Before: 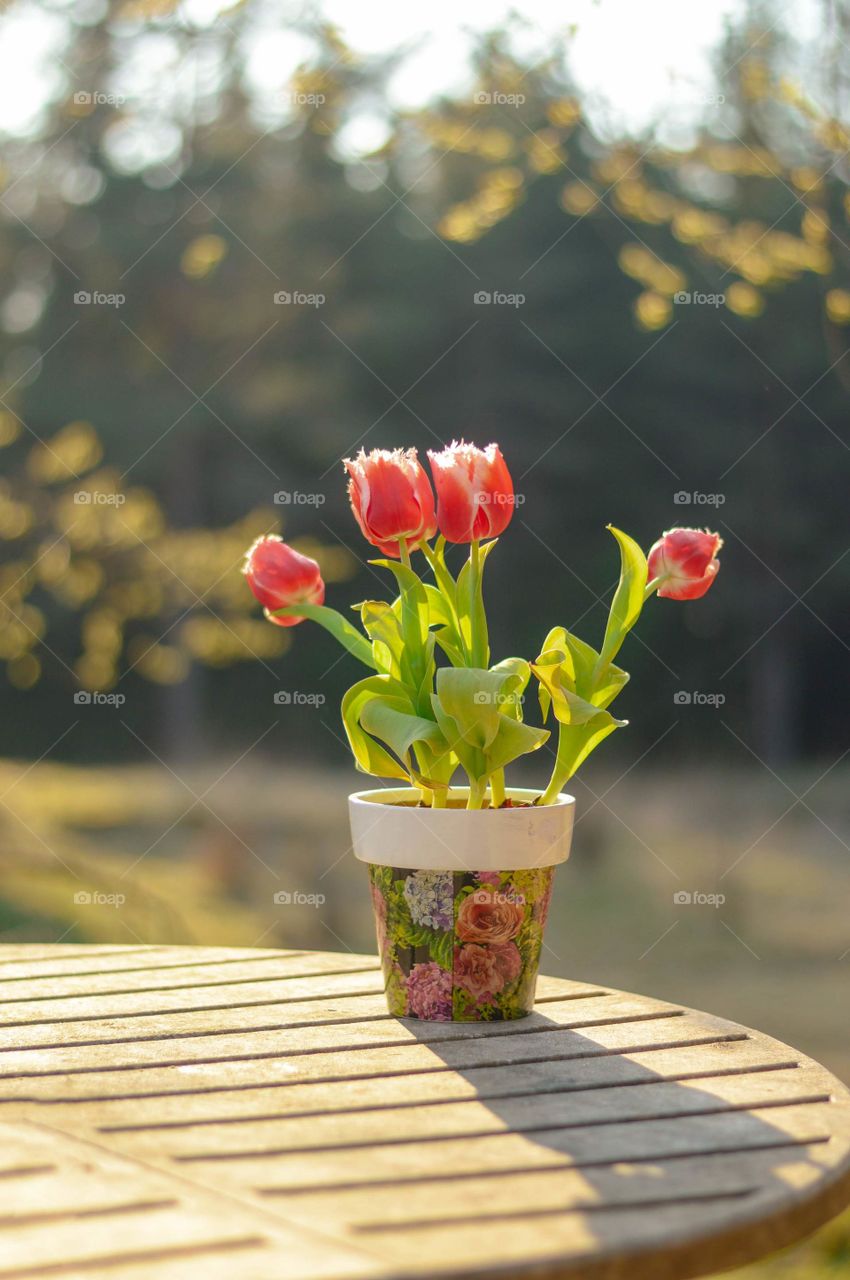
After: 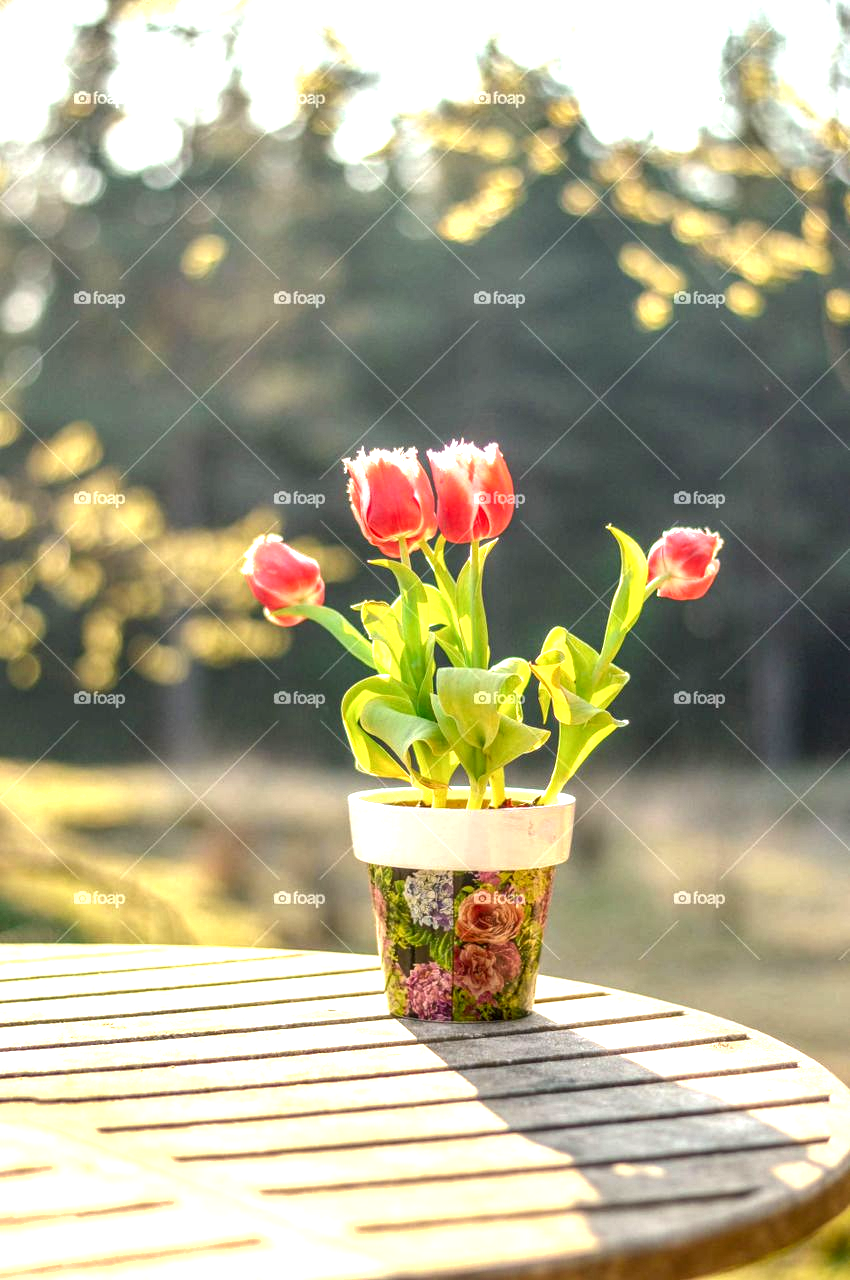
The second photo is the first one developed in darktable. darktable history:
exposure: exposure 1.063 EV, compensate highlight preservation false
shadows and highlights: radius 127.78, shadows 30.57, highlights -30.96, low approximation 0.01, soften with gaussian
local contrast: detail 150%
tone equalizer: edges refinement/feathering 500, mask exposure compensation -1.57 EV, preserve details no
